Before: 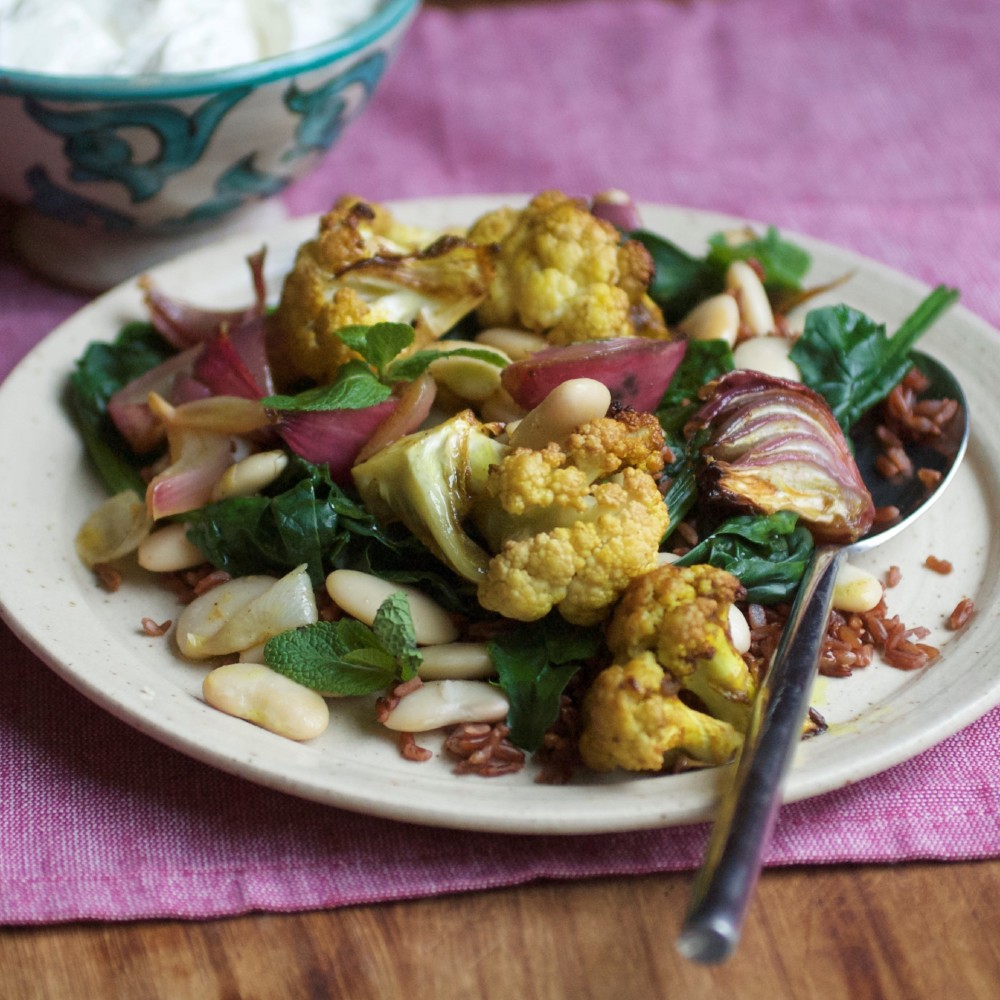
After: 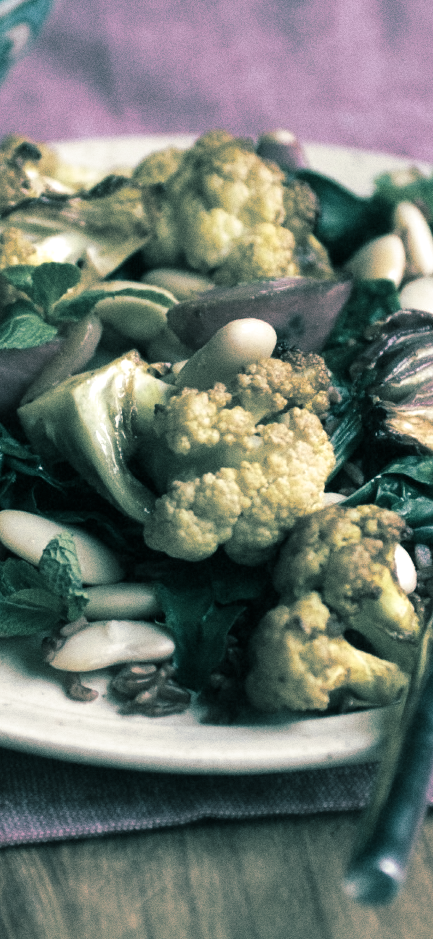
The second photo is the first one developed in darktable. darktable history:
grain: coarseness 0.09 ISO
color balance rgb: shadows lift › luminance -20%, power › hue 72.24°, highlights gain › luminance 15%, global offset › hue 171.6°, perceptual saturation grading › highlights -15%, perceptual saturation grading › shadows 25%, global vibrance 35%, contrast 10%
crop: left 33.452%, top 6.025%, right 23.155%
local contrast: mode bilateral grid, contrast 100, coarseness 100, detail 91%, midtone range 0.2
split-toning: shadows › hue 186.43°, highlights › hue 49.29°, compress 30.29%
color zones: curves: ch1 [(0, 0.292) (0.001, 0.292) (0.2, 0.264) (0.4, 0.248) (0.6, 0.248) (0.8, 0.264) (0.999, 0.292) (1, 0.292)]
